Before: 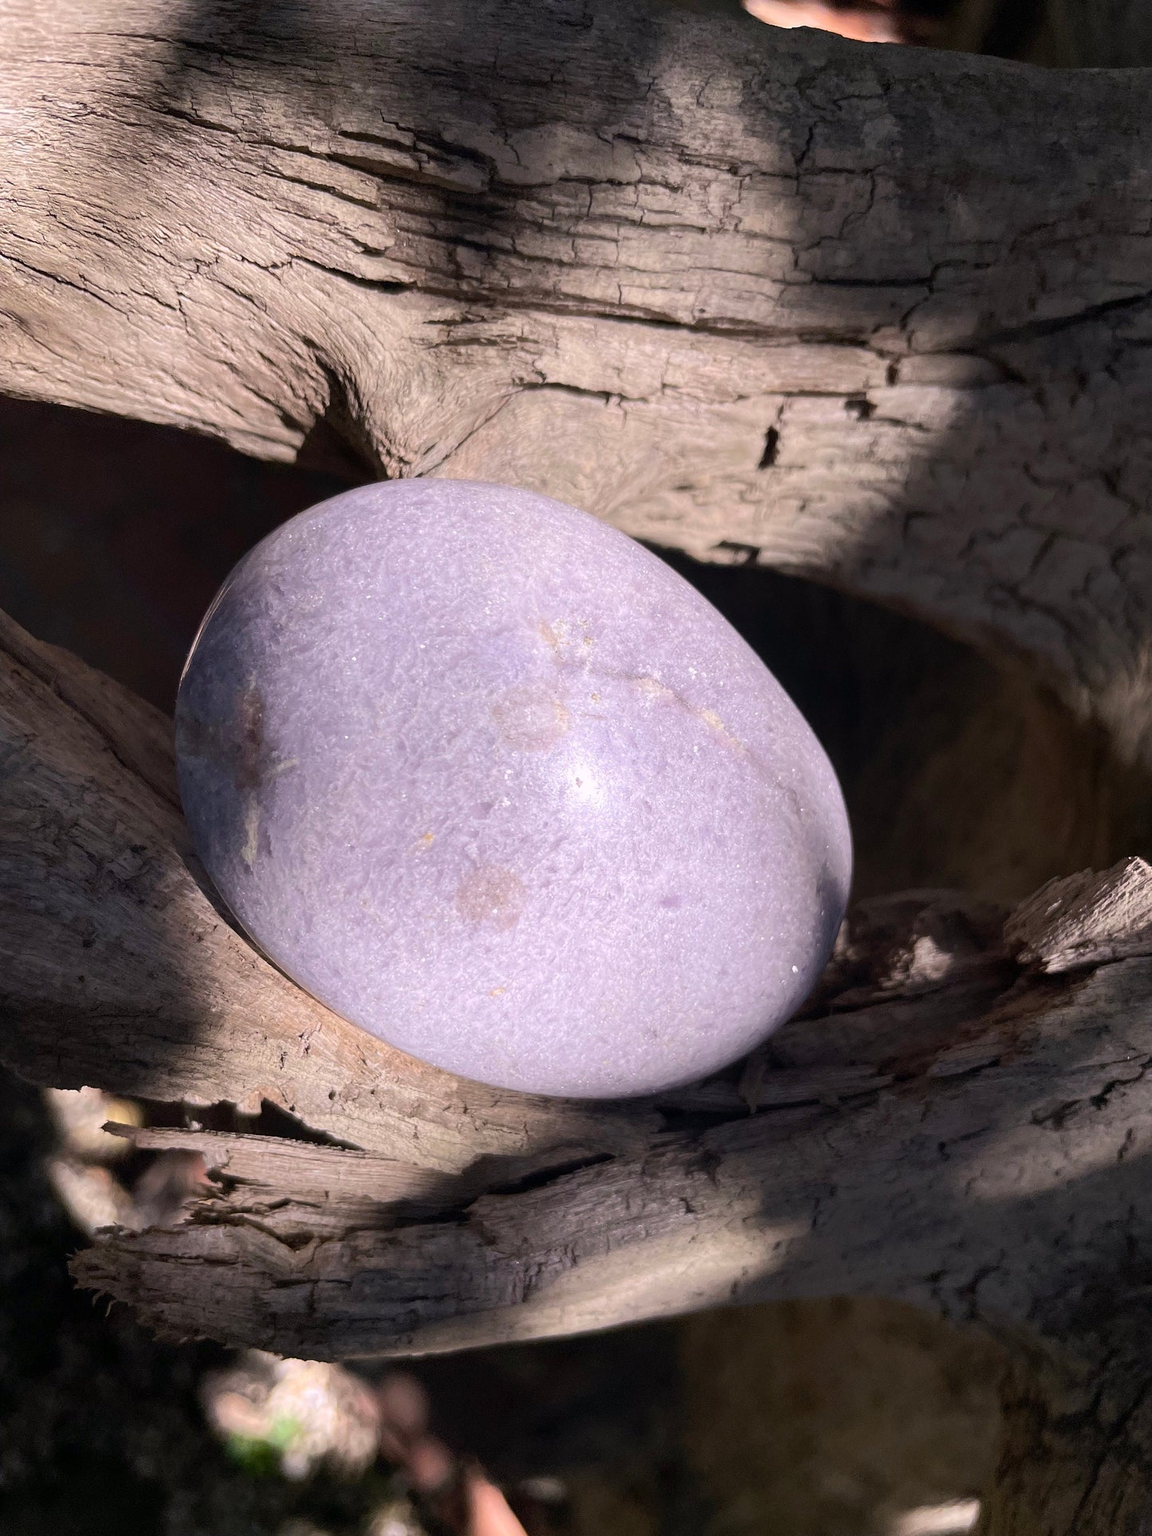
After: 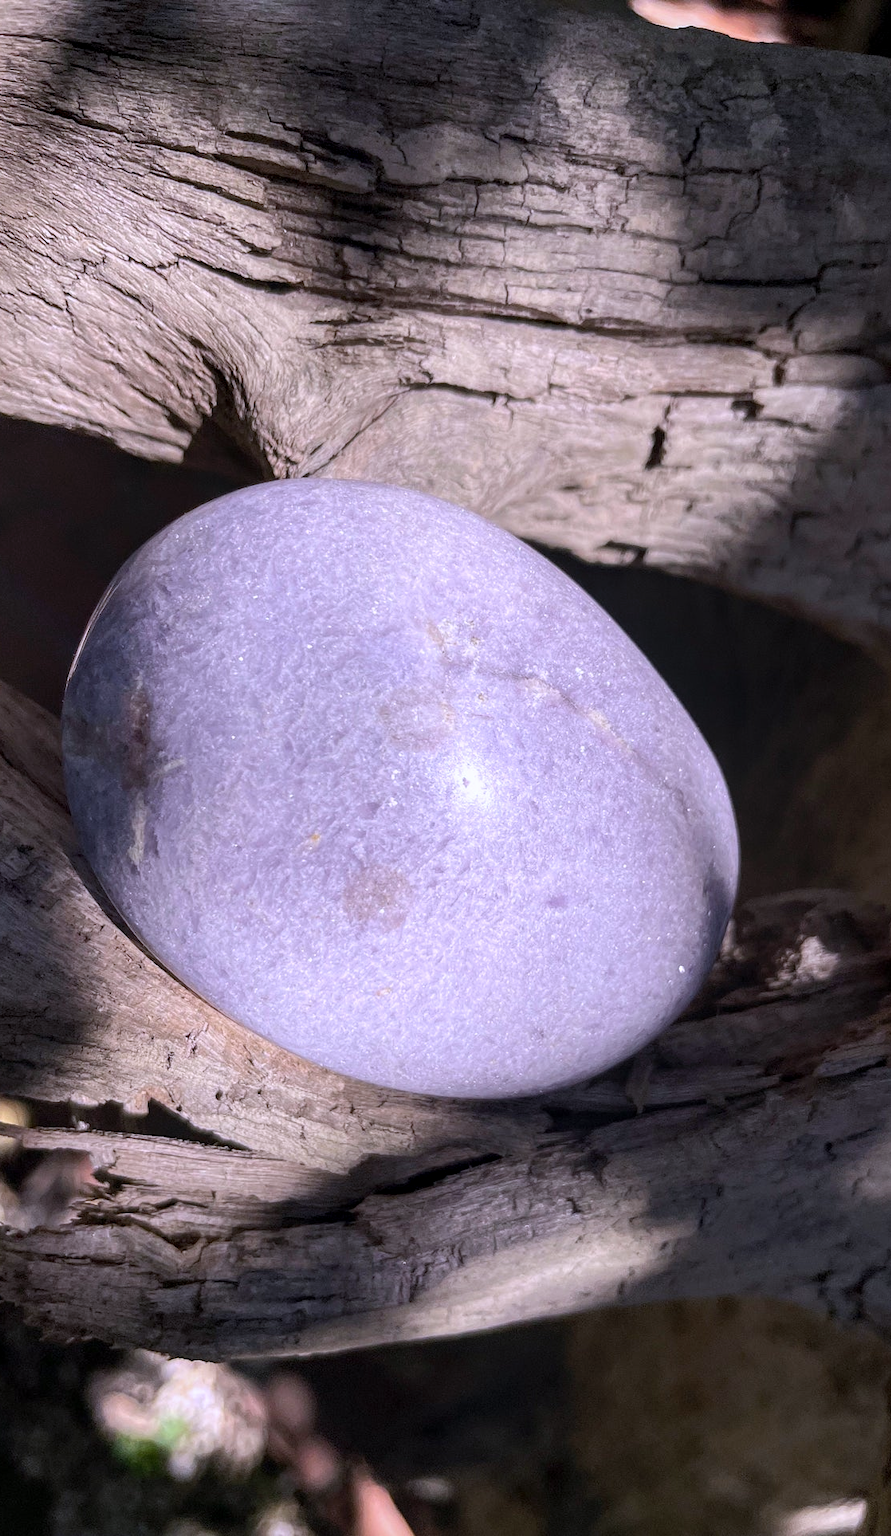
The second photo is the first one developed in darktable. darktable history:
crop: left 9.88%, right 12.664%
white balance: red 0.967, blue 1.119, emerald 0.756
local contrast: on, module defaults
